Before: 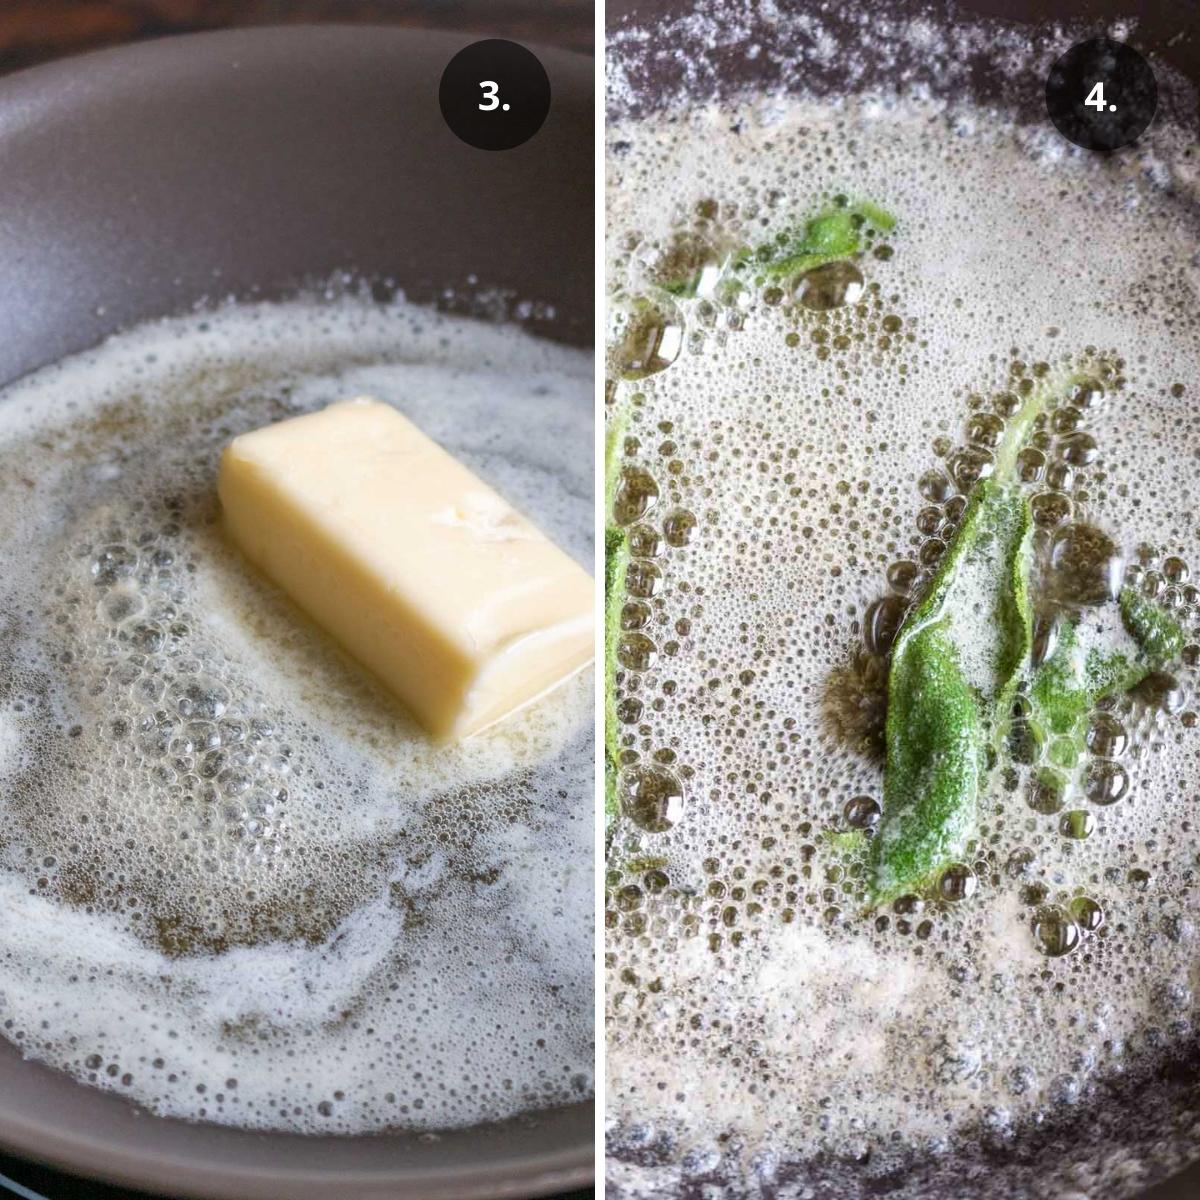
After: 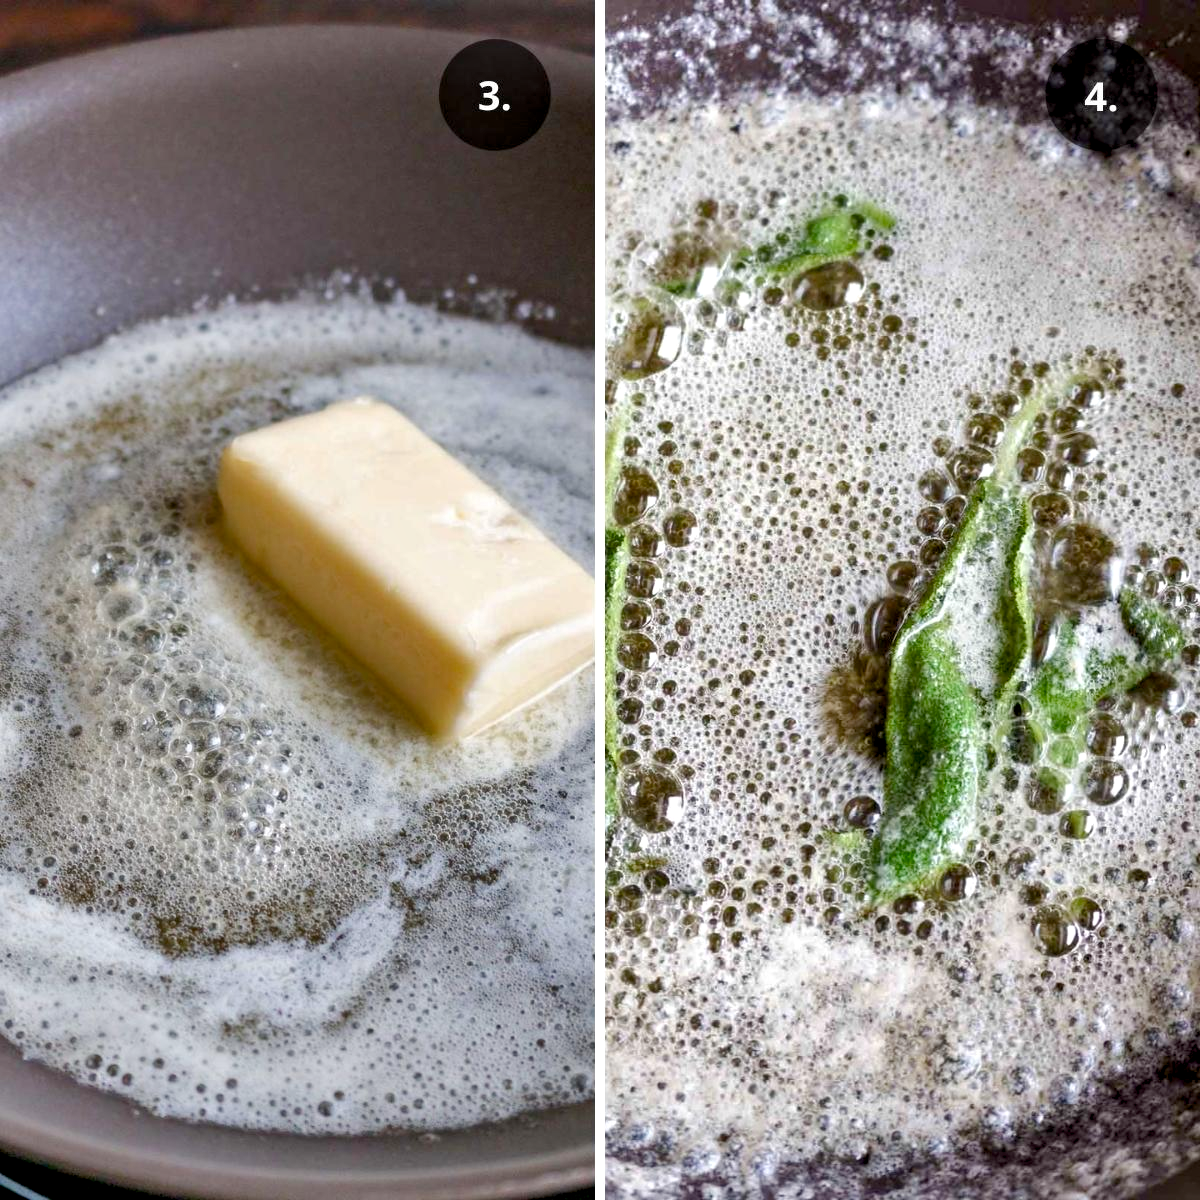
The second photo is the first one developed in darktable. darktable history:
color balance rgb: global offset › luminance -0.471%, perceptual saturation grading › global saturation -0.069%, perceptual saturation grading › highlights -15.127%, perceptual saturation grading › shadows 24.522%, perceptual brilliance grading › mid-tones 9.34%, perceptual brilliance grading › shadows 15.223%
shadows and highlights: shadows 5.69, soften with gaussian
contrast equalizer: octaves 7, y [[0.5, 0.5, 0.544, 0.569, 0.5, 0.5], [0.5 ×6], [0.5 ×6], [0 ×6], [0 ×6]]
